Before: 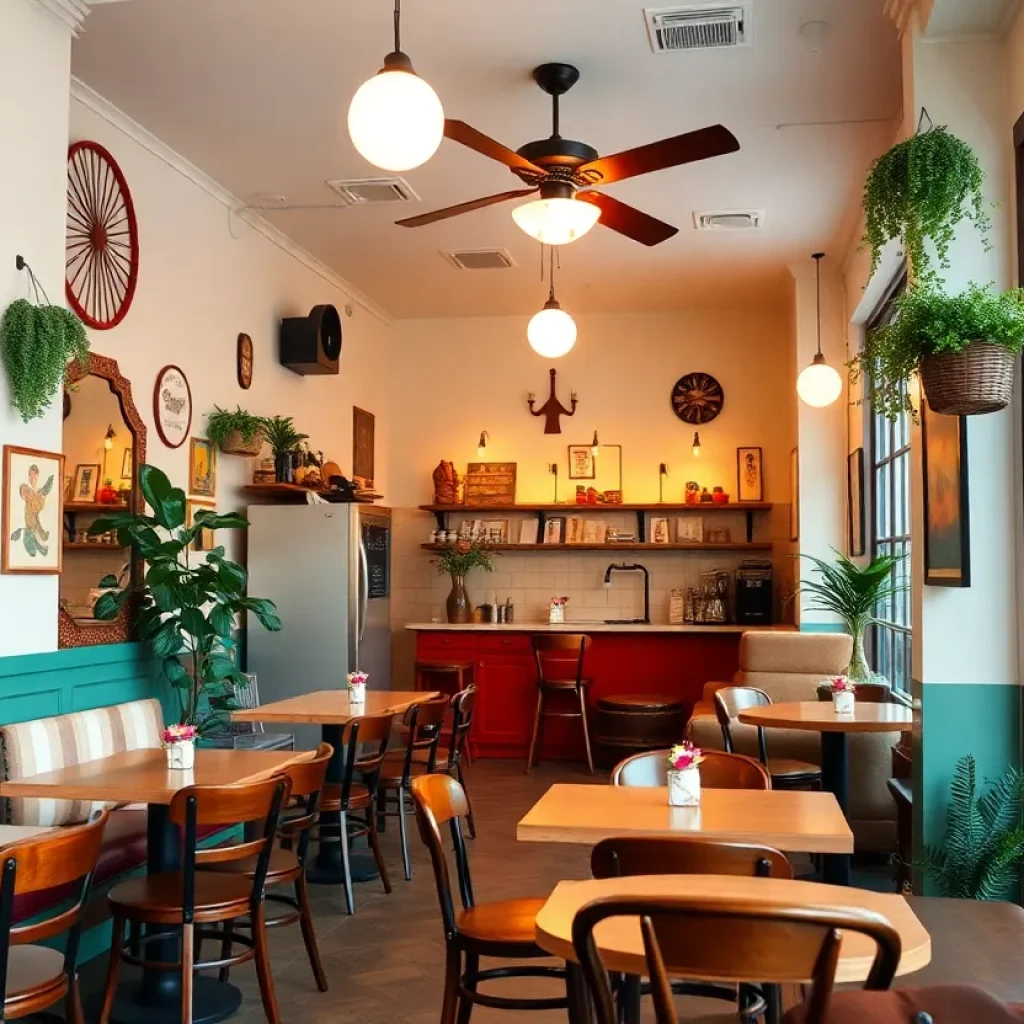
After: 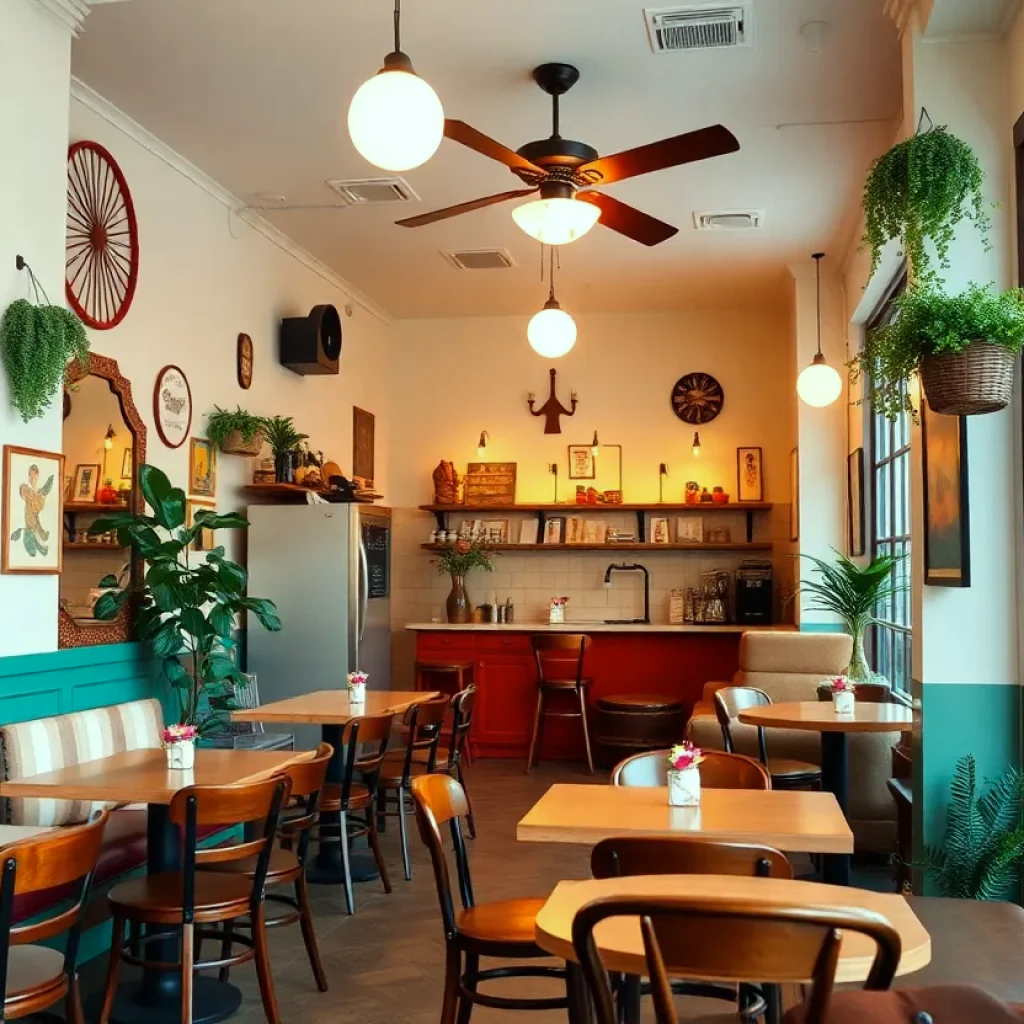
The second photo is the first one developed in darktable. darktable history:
color correction: highlights a* -6.5, highlights b* 0.408
